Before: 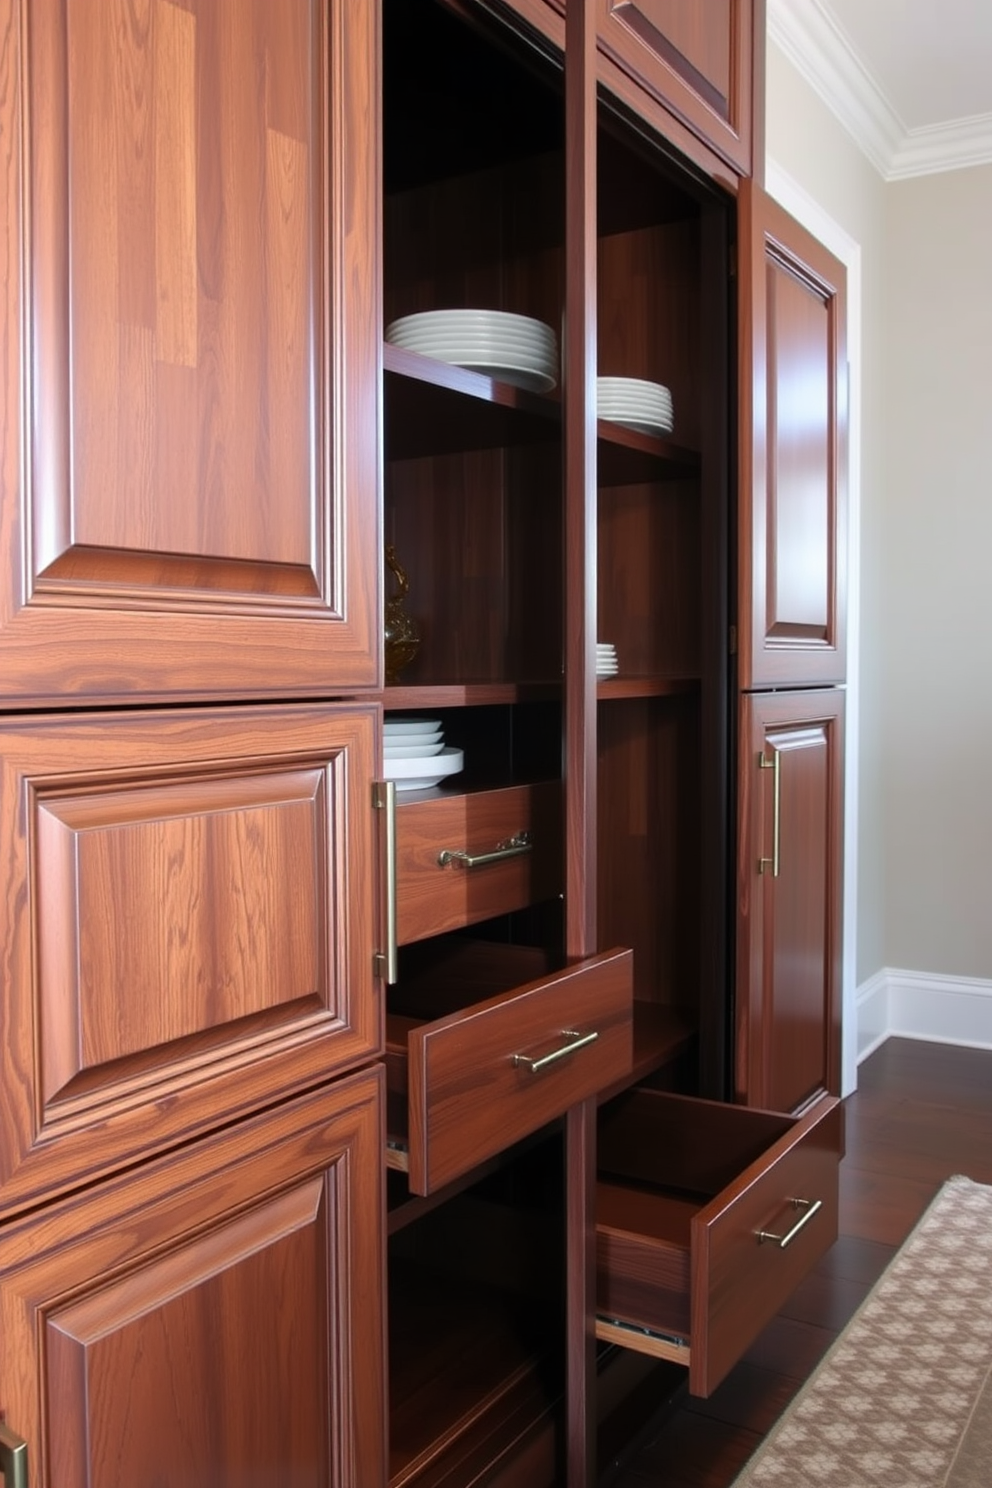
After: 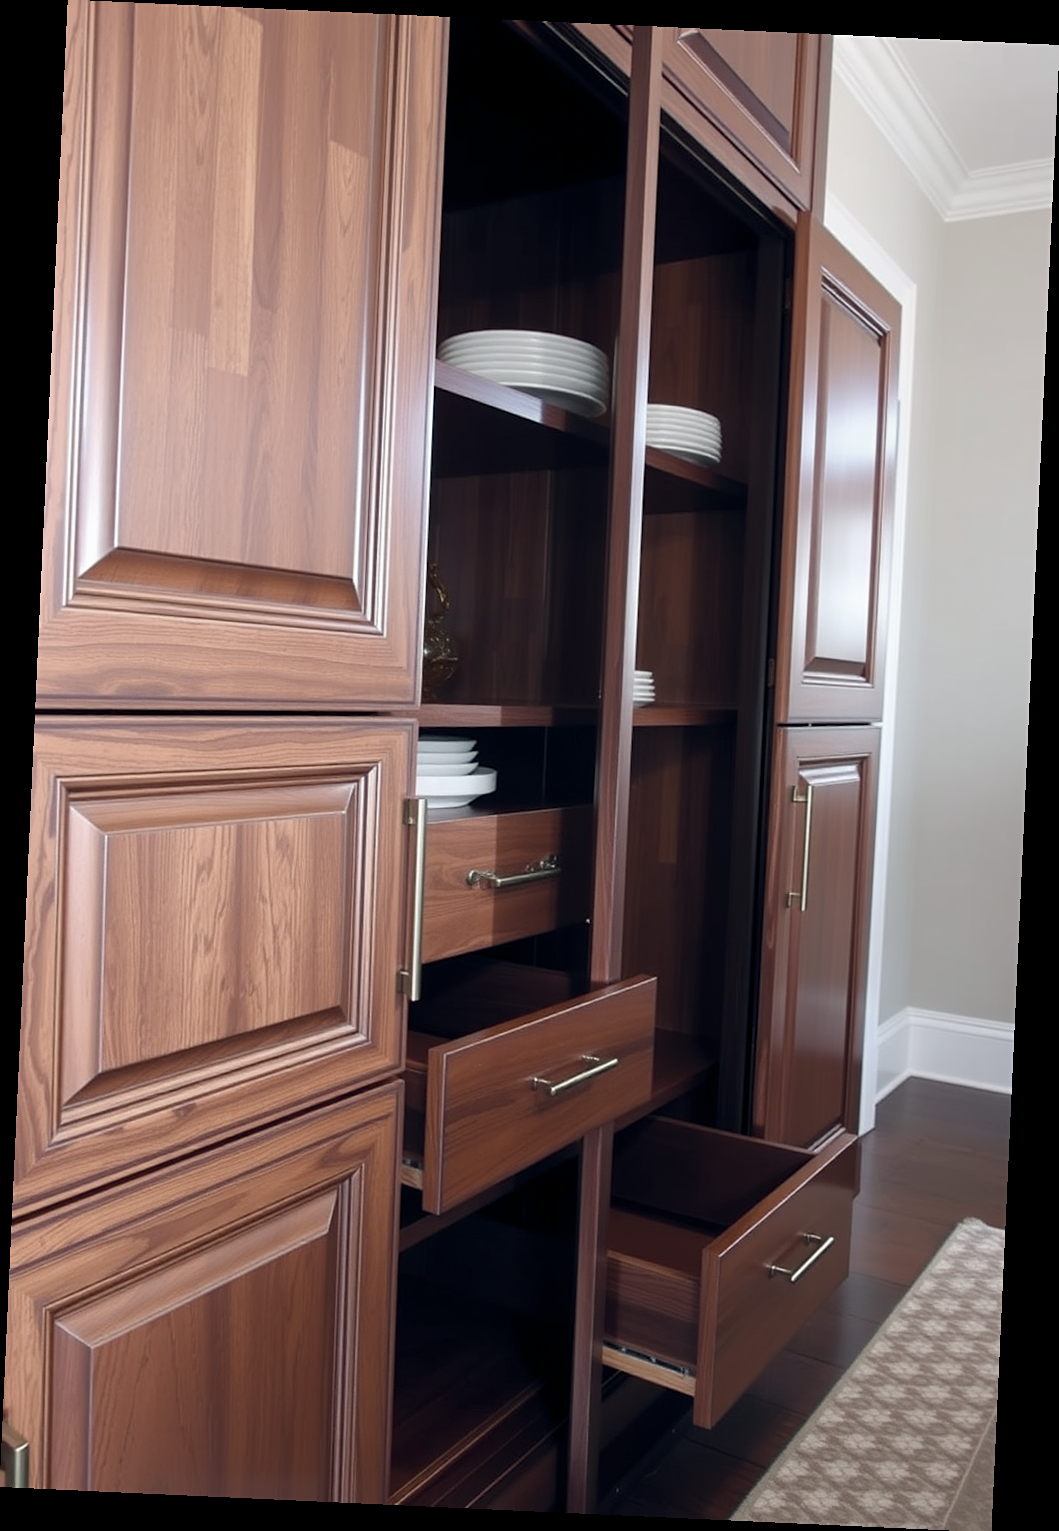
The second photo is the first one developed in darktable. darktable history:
sharpen: amount 0.204
color correction: highlights b* 0.066, saturation 0.524
crop and rotate: angle -2.63°
levels: levels [0, 0.498, 1]
color balance rgb: shadows lift › chroma 2.021%, shadows lift › hue 248.1°, global offset › chroma 0.068%, global offset › hue 253.52°, perceptual saturation grading › global saturation 20%, perceptual saturation grading › highlights -25.369%, perceptual saturation grading › shadows 26.117%, global vibrance 20%
